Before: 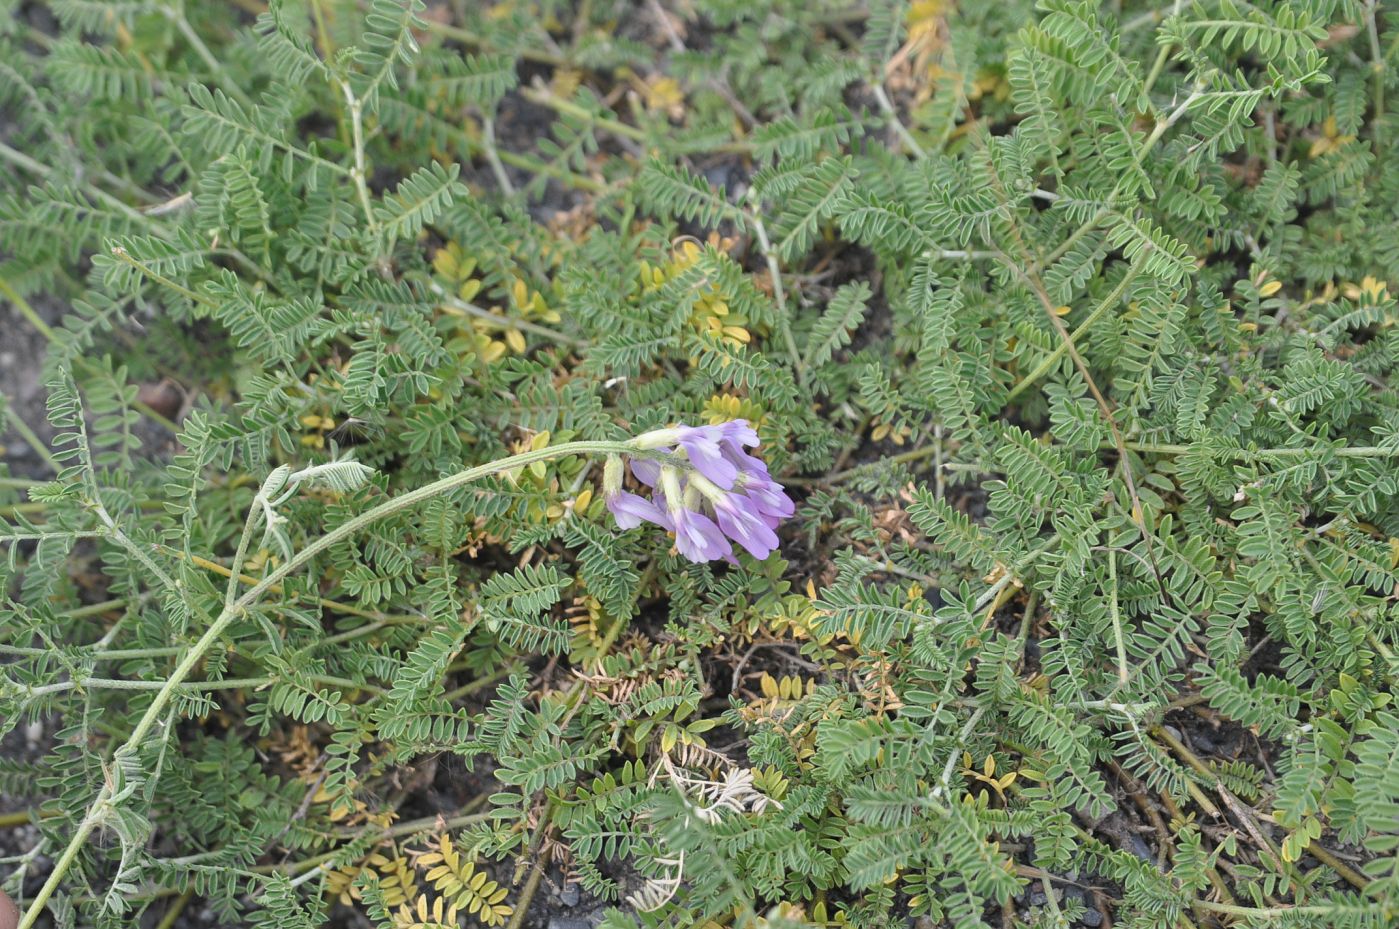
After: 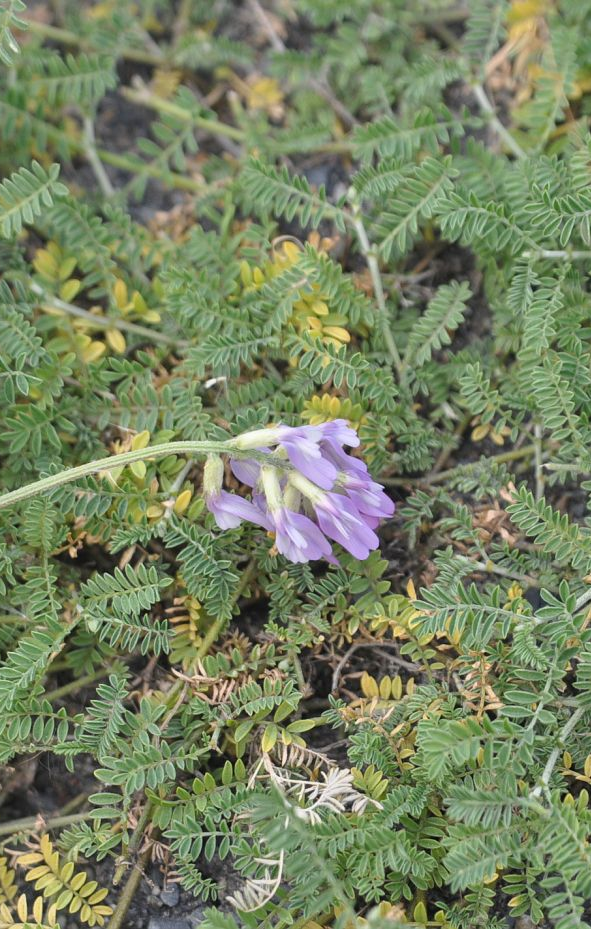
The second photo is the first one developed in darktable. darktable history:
tone equalizer: edges refinement/feathering 500, mask exposure compensation -1.57 EV, preserve details no
crop: left 28.601%, right 29.139%
